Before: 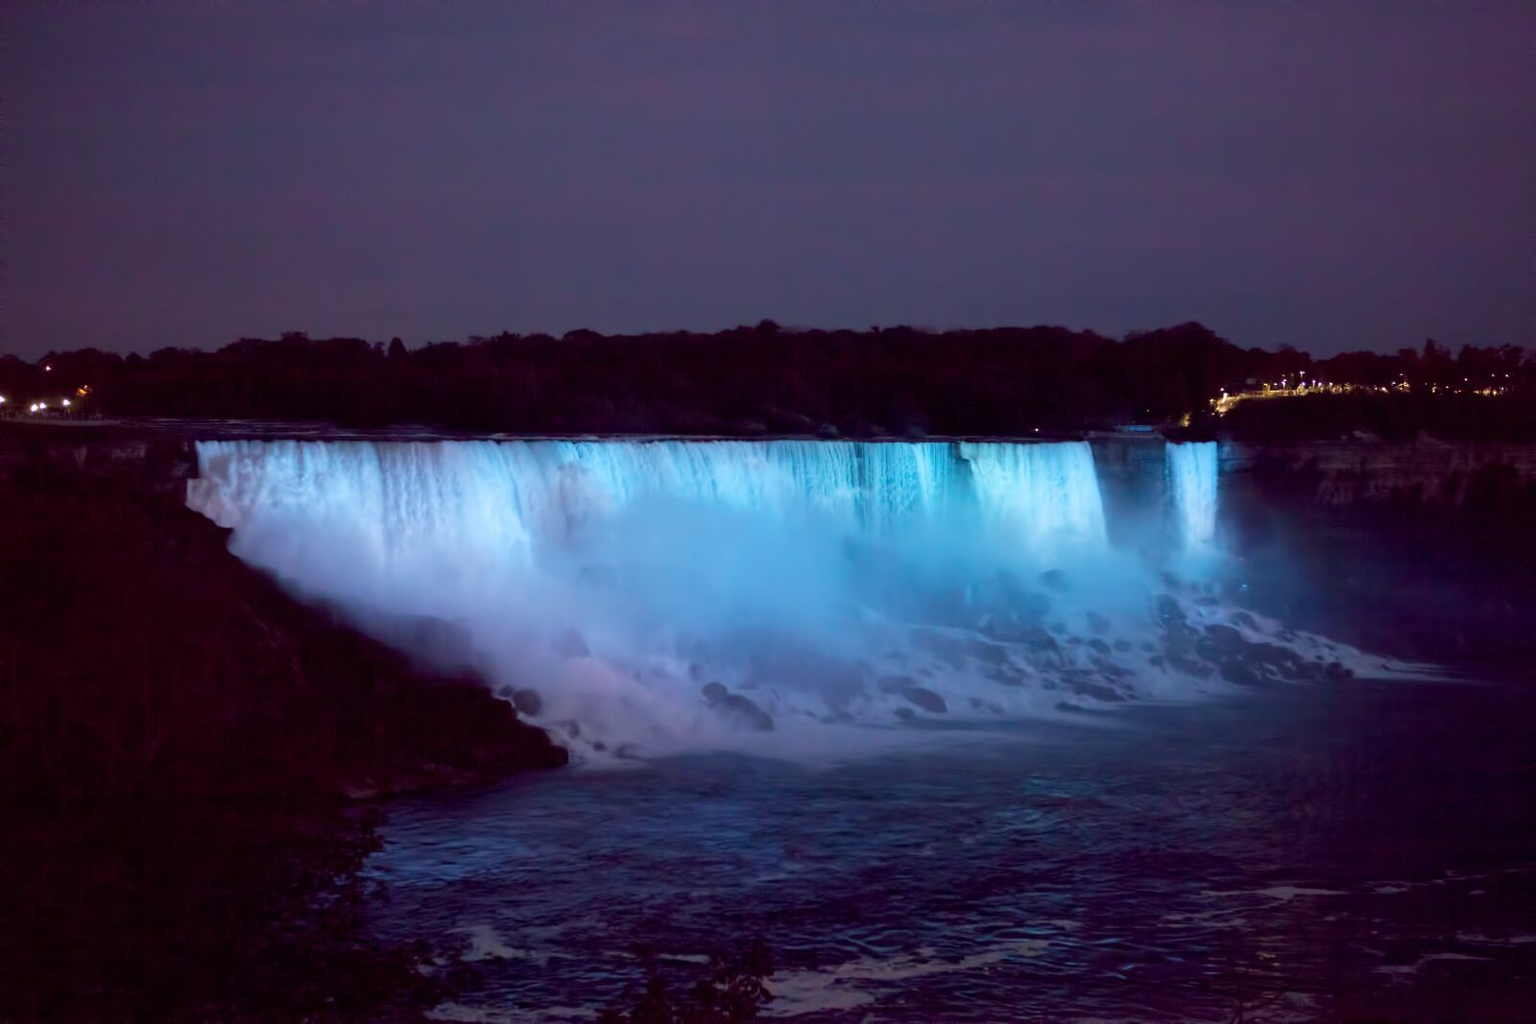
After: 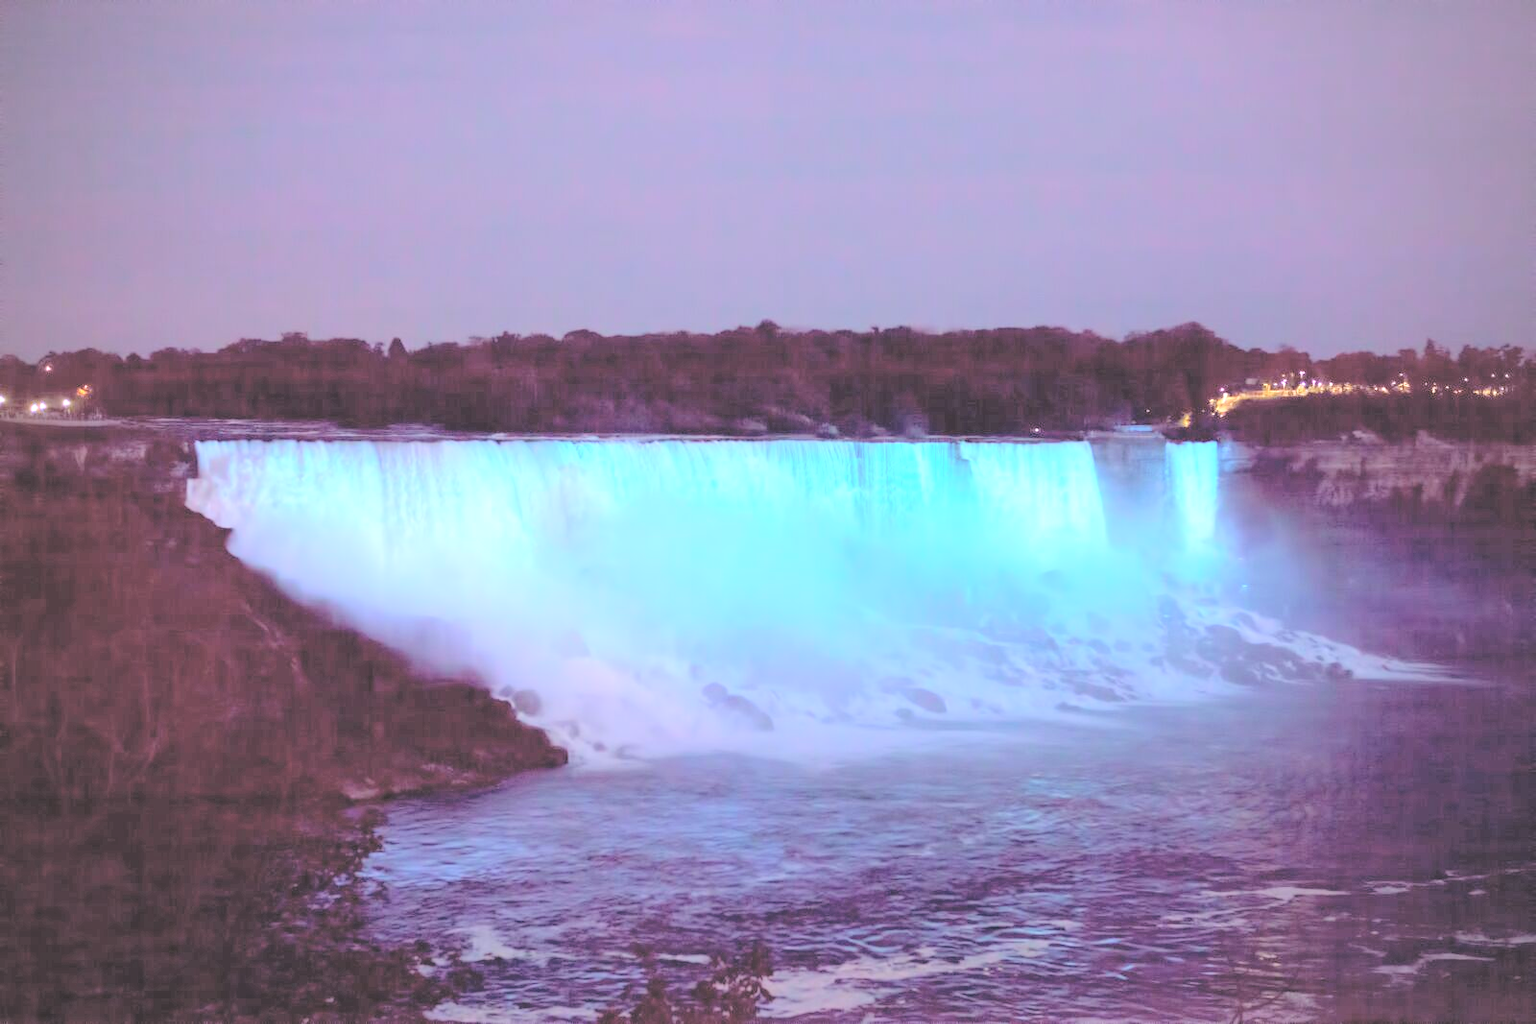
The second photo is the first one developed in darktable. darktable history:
vignetting: fall-off radius 61.01%, brightness -0.266, unbound false
contrast brightness saturation: brightness 0.995
exposure: black level correction 0, exposure 0.701 EV, compensate highlight preservation false
